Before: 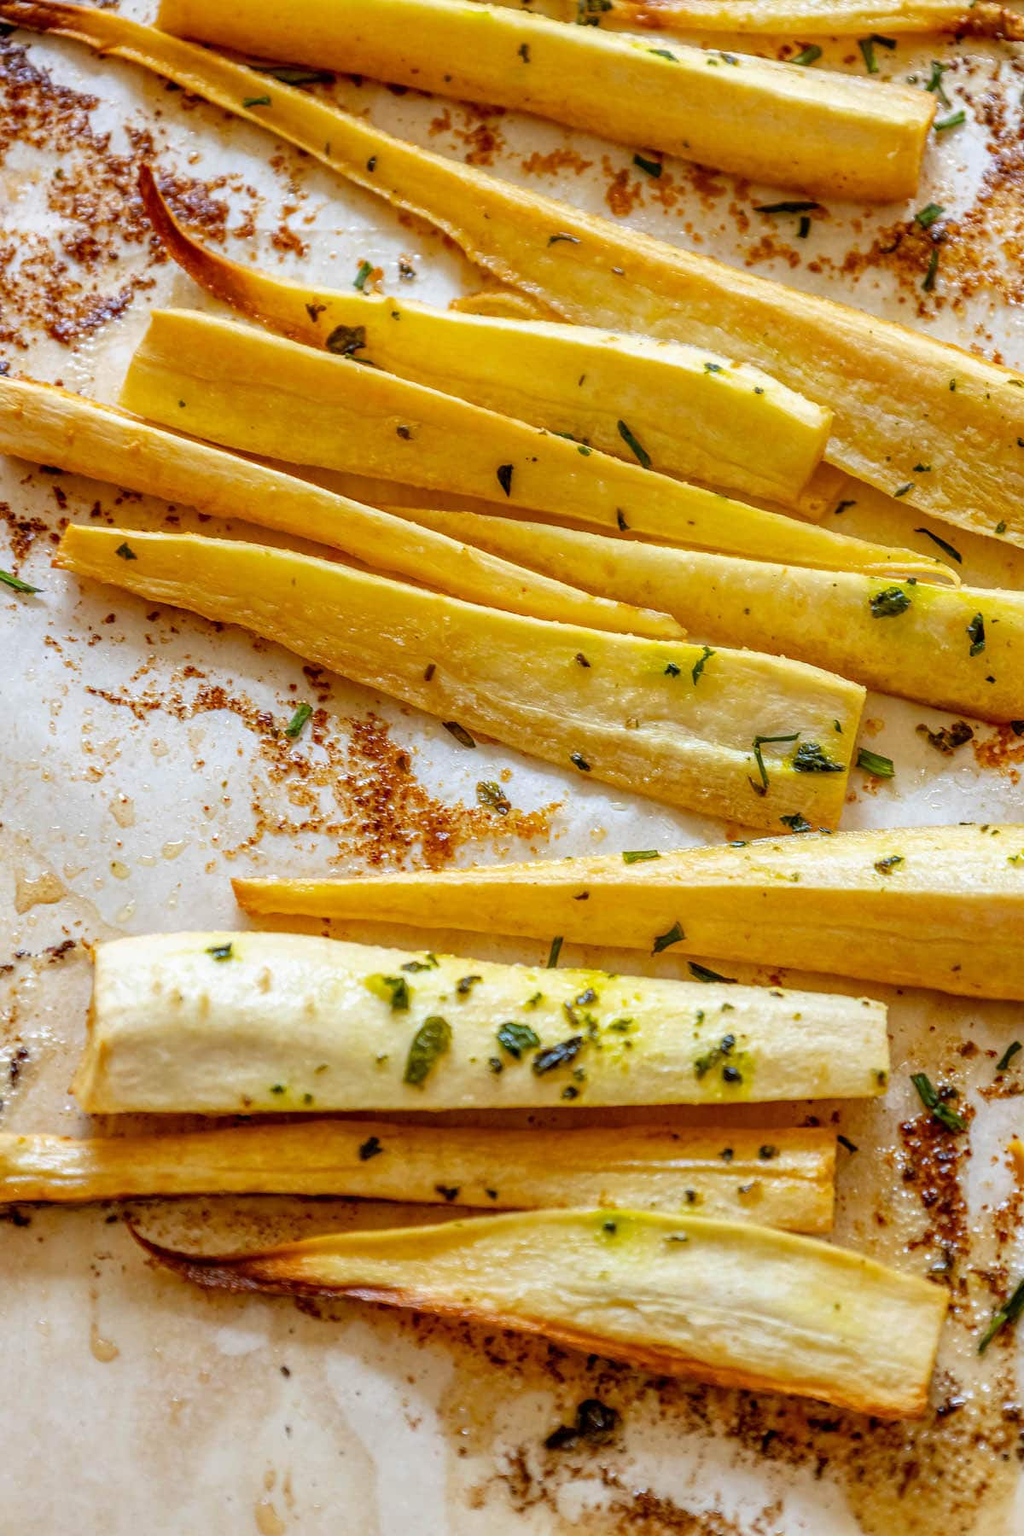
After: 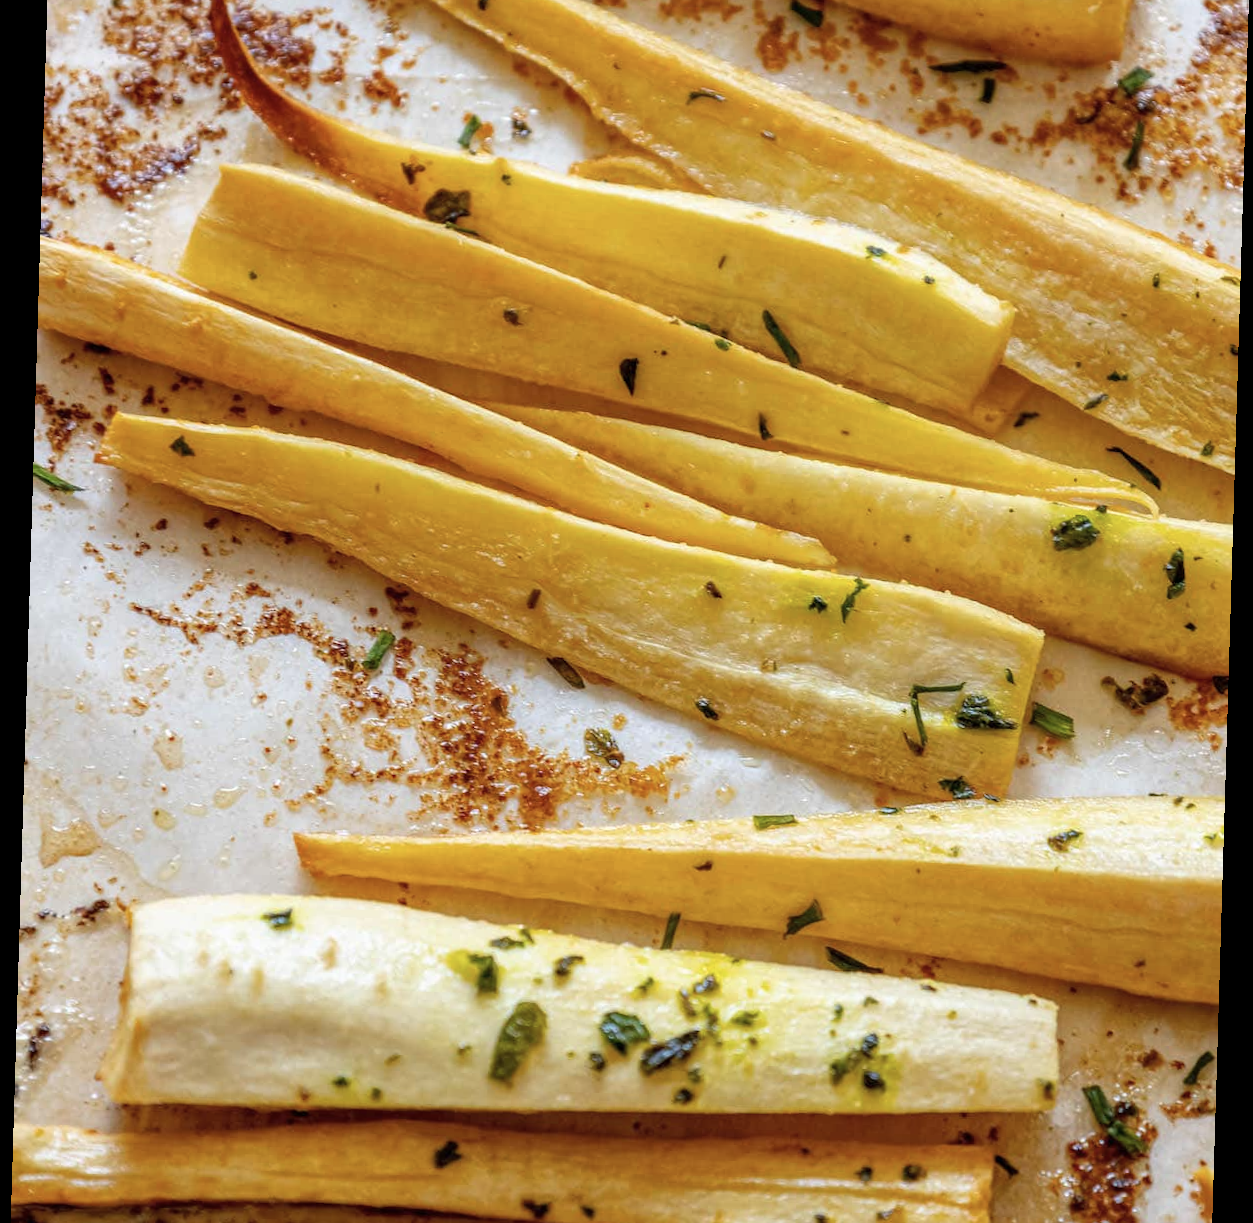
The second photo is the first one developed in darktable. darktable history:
rotate and perspective: rotation 1.72°, automatic cropping off
color correction: saturation 0.85
crop: top 11.166%, bottom 22.168%
